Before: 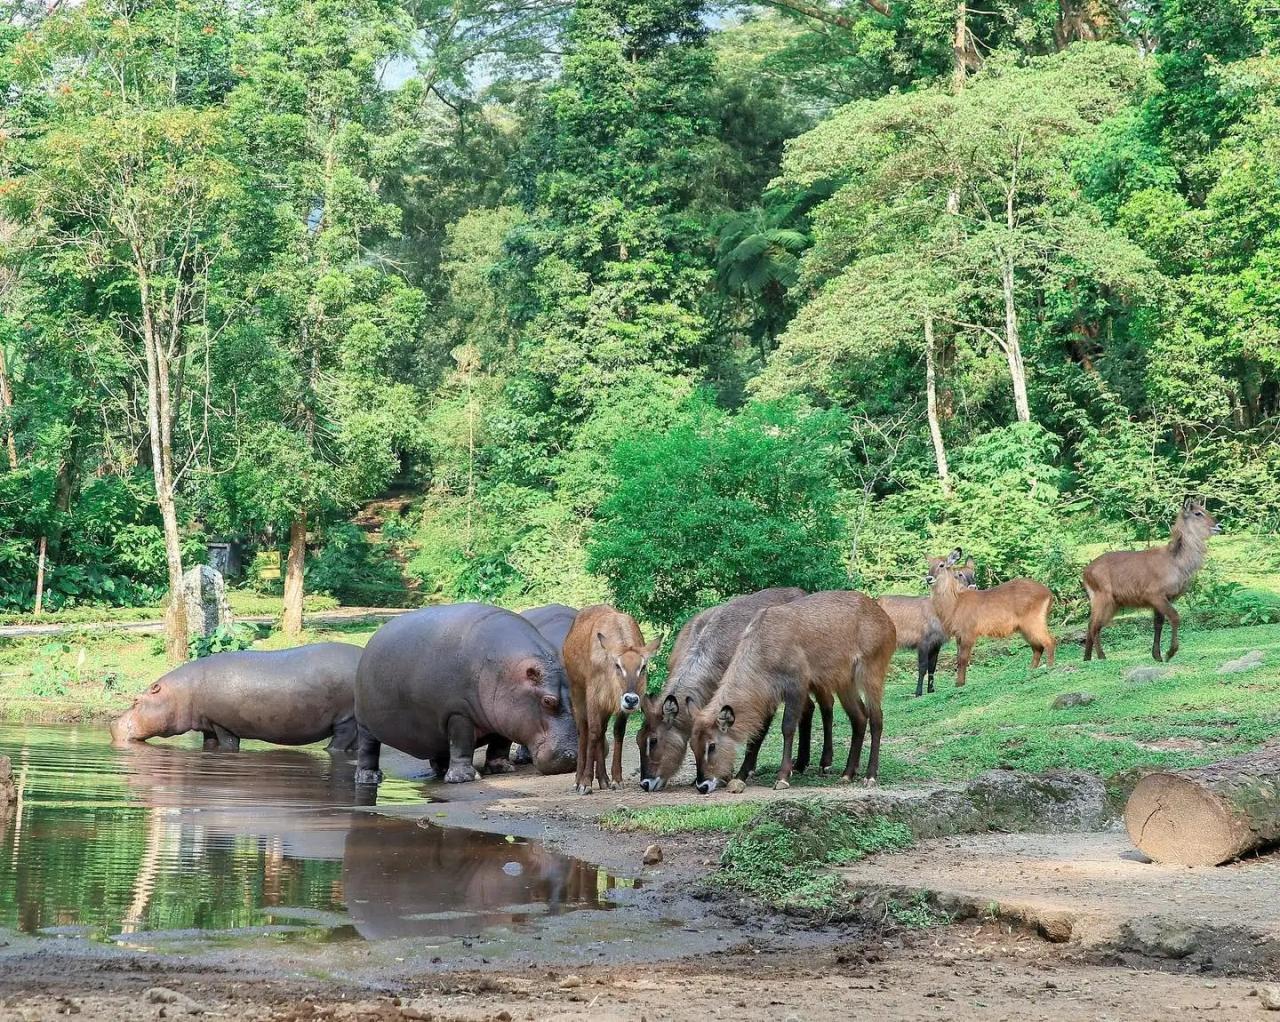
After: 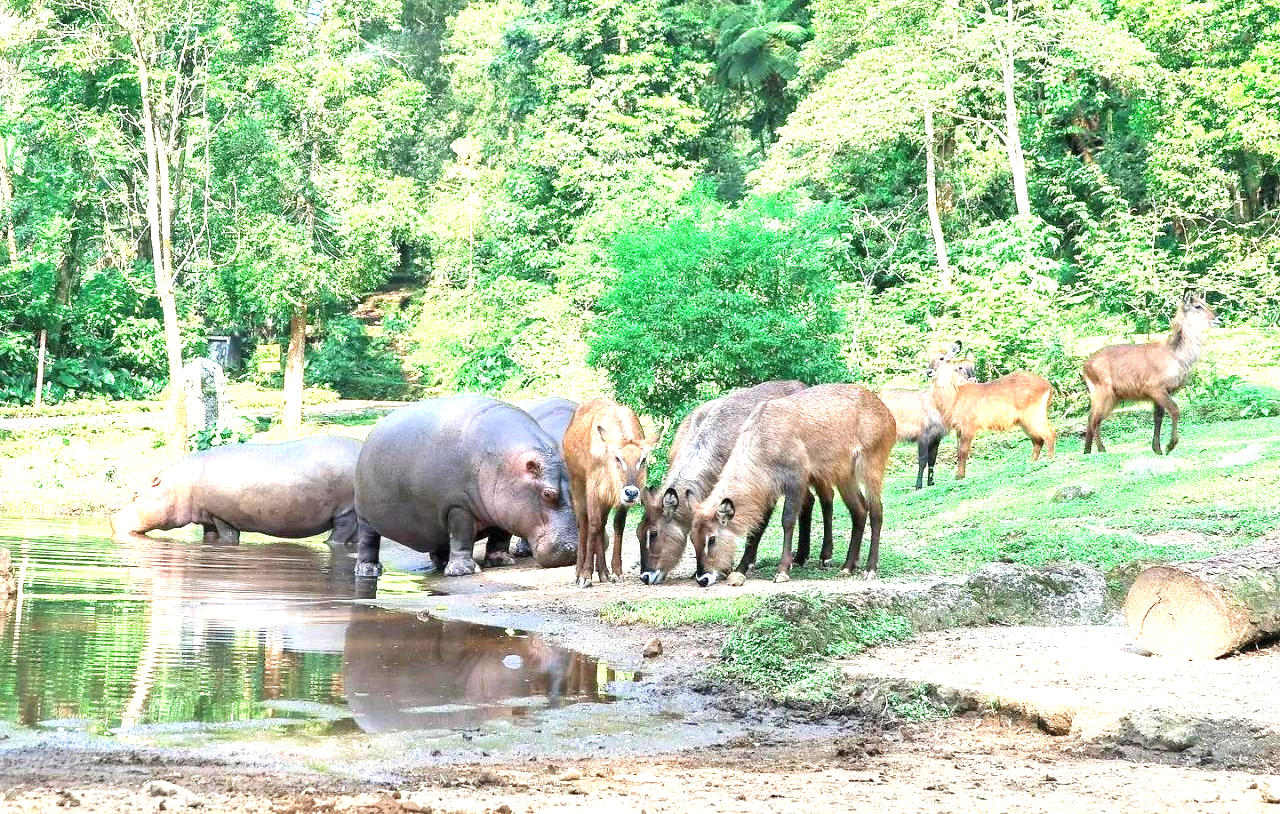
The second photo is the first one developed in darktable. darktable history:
exposure: black level correction 0, exposure 1.457 EV, compensate exposure bias true, compensate highlight preservation false
crop and rotate: top 20.256%
